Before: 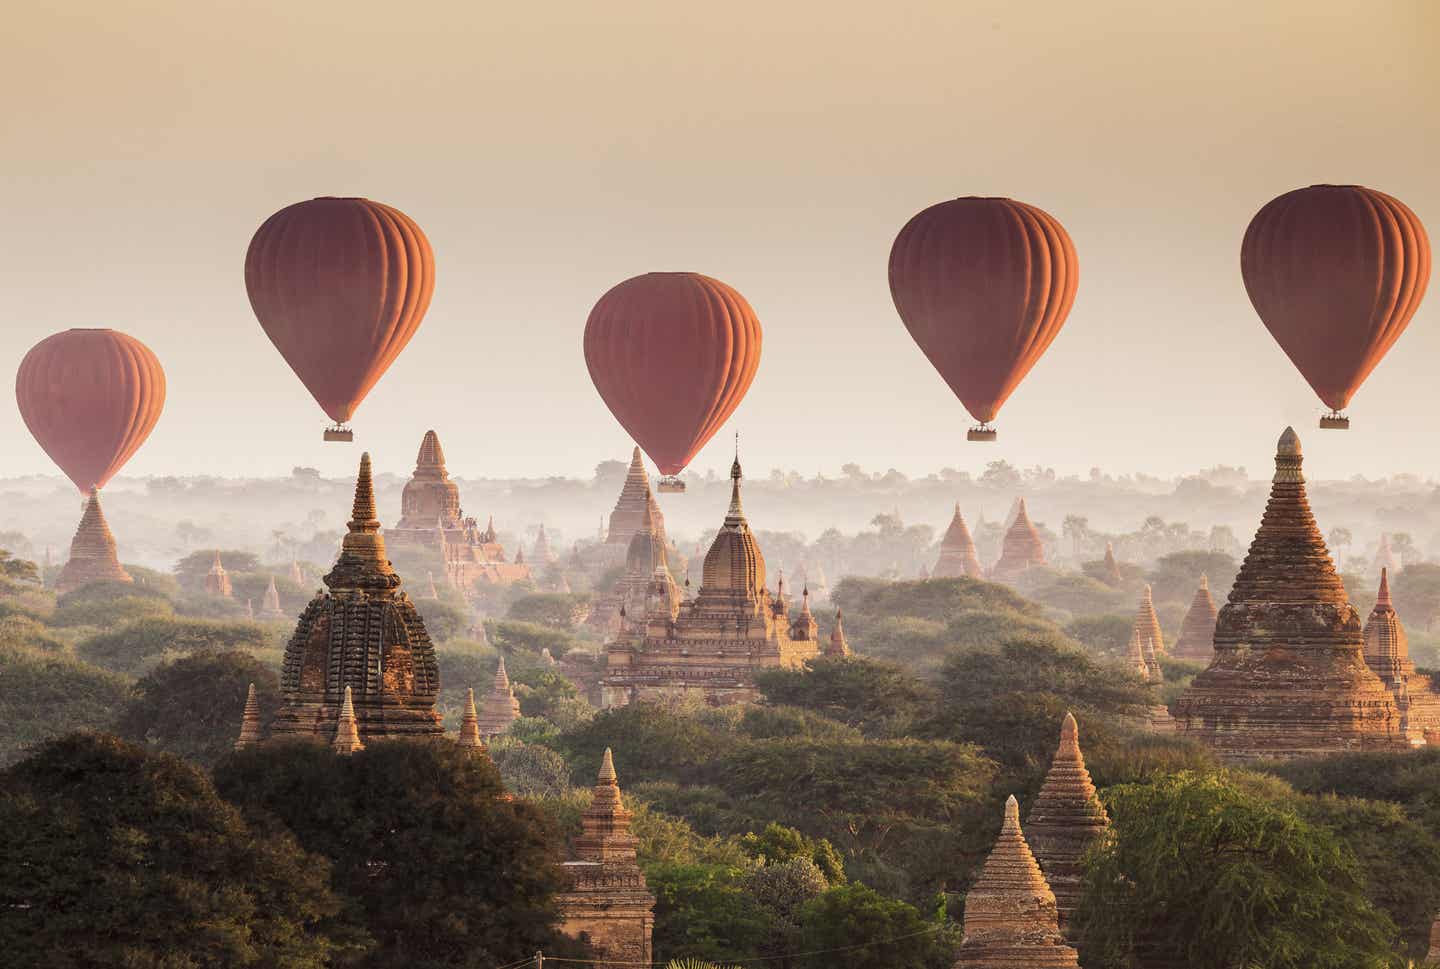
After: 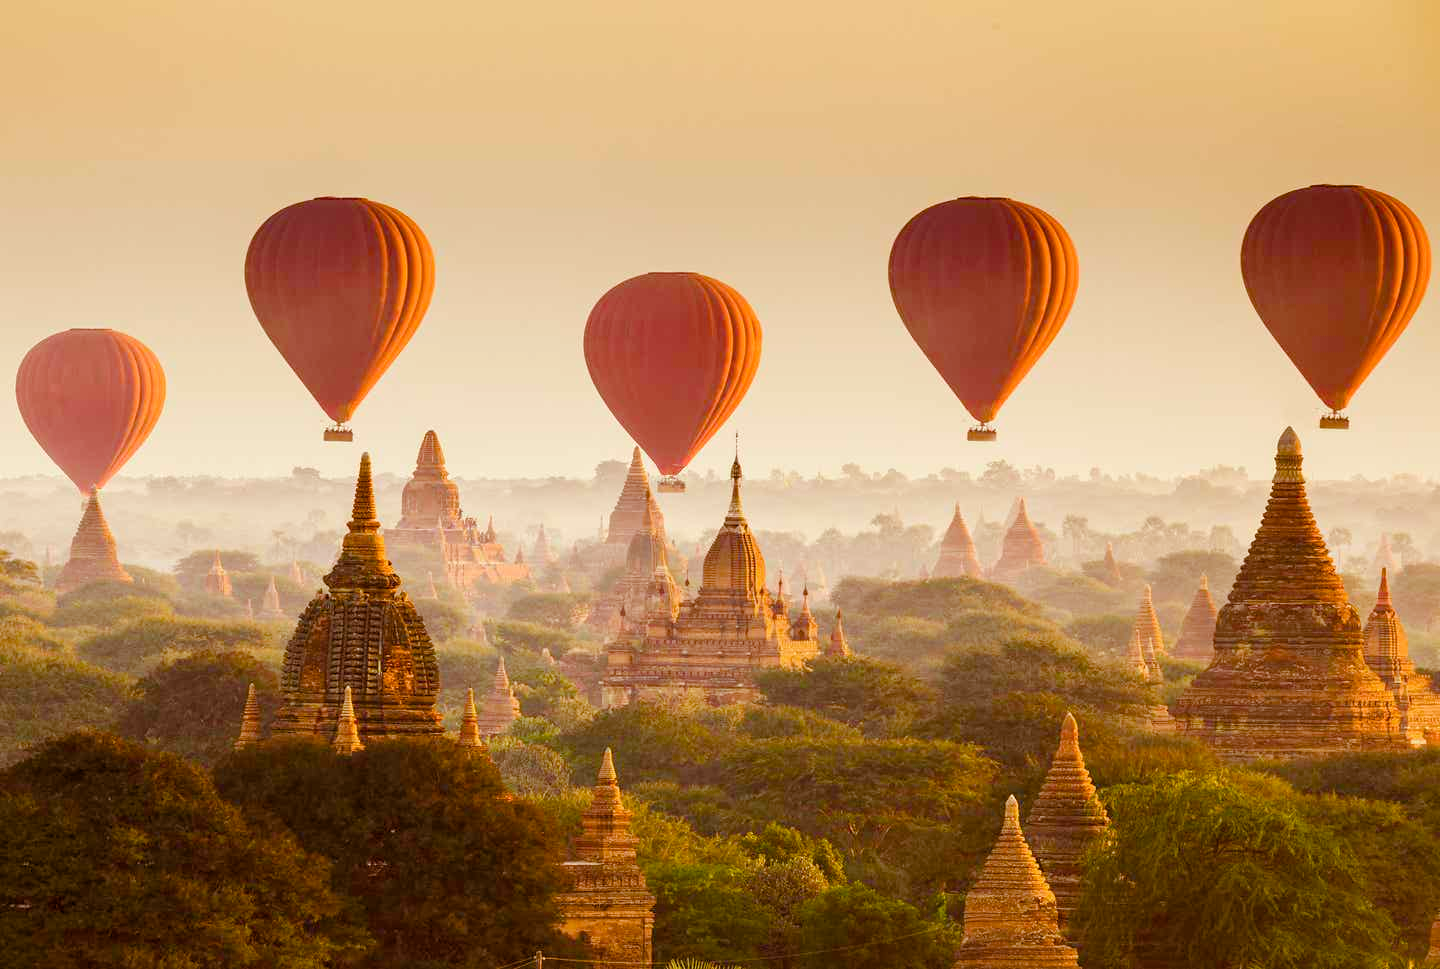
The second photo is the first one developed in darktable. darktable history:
color balance rgb: power › luminance 9.965%, power › chroma 2.829%, power › hue 58.82°, perceptual saturation grading › global saturation 20%, perceptual saturation grading › highlights -24.744%, perceptual saturation grading › shadows 24.502%, perceptual brilliance grading › global brilliance 2.825%, perceptual brilliance grading › highlights -3.454%, perceptual brilliance grading › shadows 2.706%, global vibrance 41.423%
